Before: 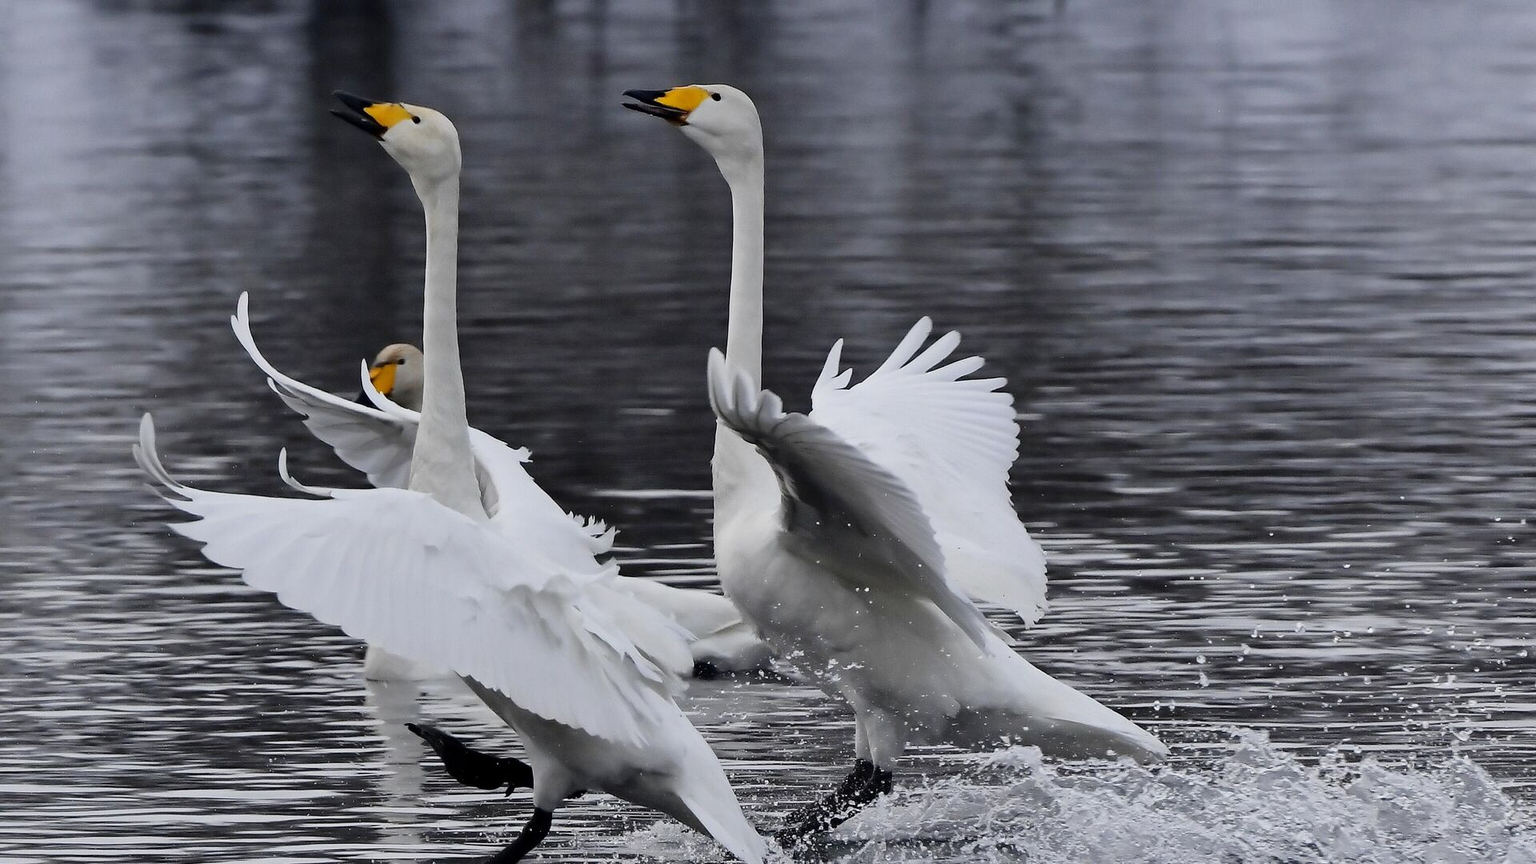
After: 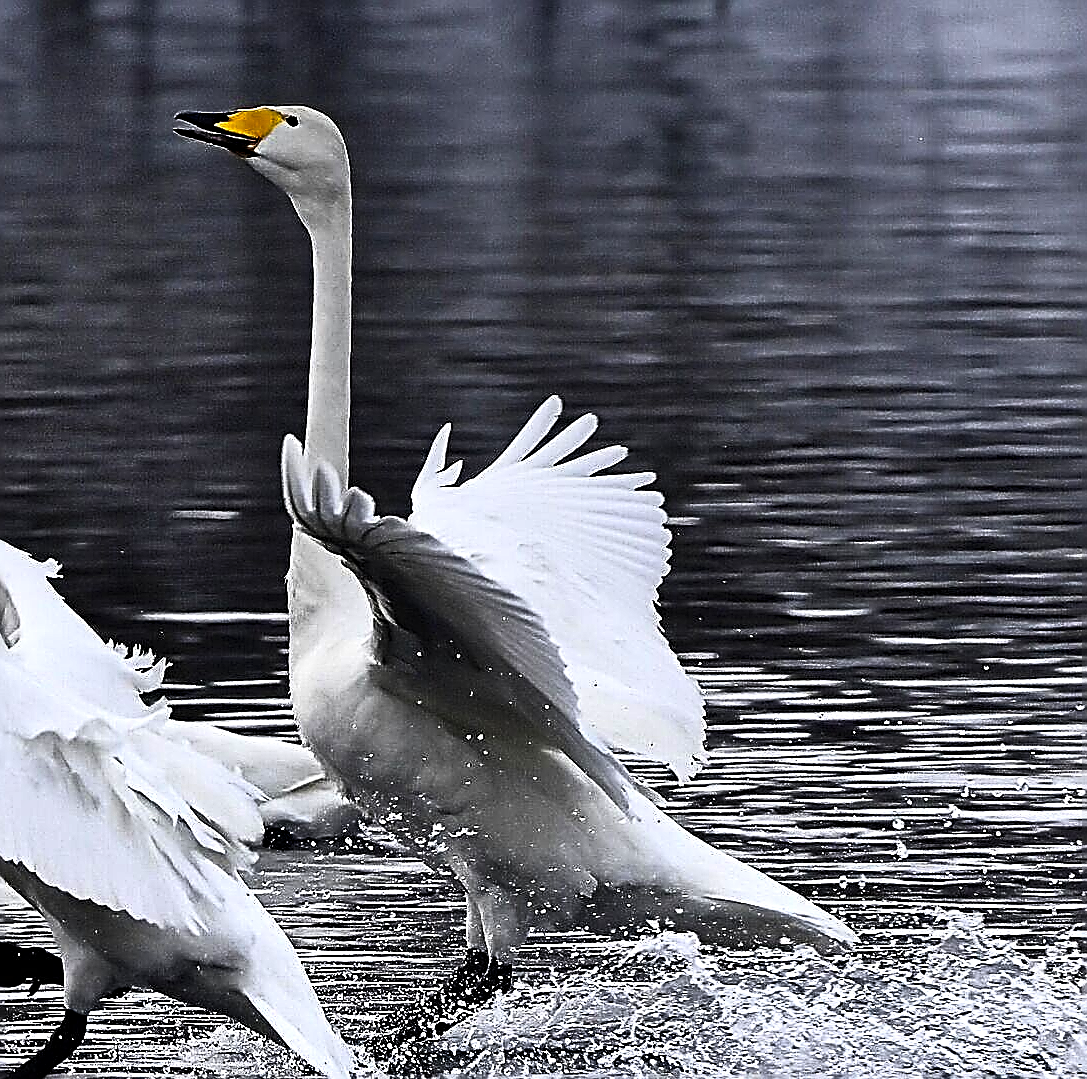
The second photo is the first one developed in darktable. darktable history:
graduated density: rotation 5.63°, offset 76.9
shadows and highlights: radius 44.78, white point adjustment 6.64, compress 79.65%, highlights color adjustment 78.42%, soften with gaussian
contrast brightness saturation: contrast 0.23, brightness 0.1, saturation 0.29
sharpen: amount 2
crop: left 31.458%, top 0%, right 11.876%
contrast equalizer: y [[0.5, 0.5, 0.5, 0.539, 0.64, 0.611], [0.5 ×6], [0.5 ×6], [0 ×6], [0 ×6]]
color balance rgb: perceptual brilliance grading › highlights 14.29%, perceptual brilliance grading › mid-tones -5.92%, perceptual brilliance grading › shadows -26.83%, global vibrance 31.18%
